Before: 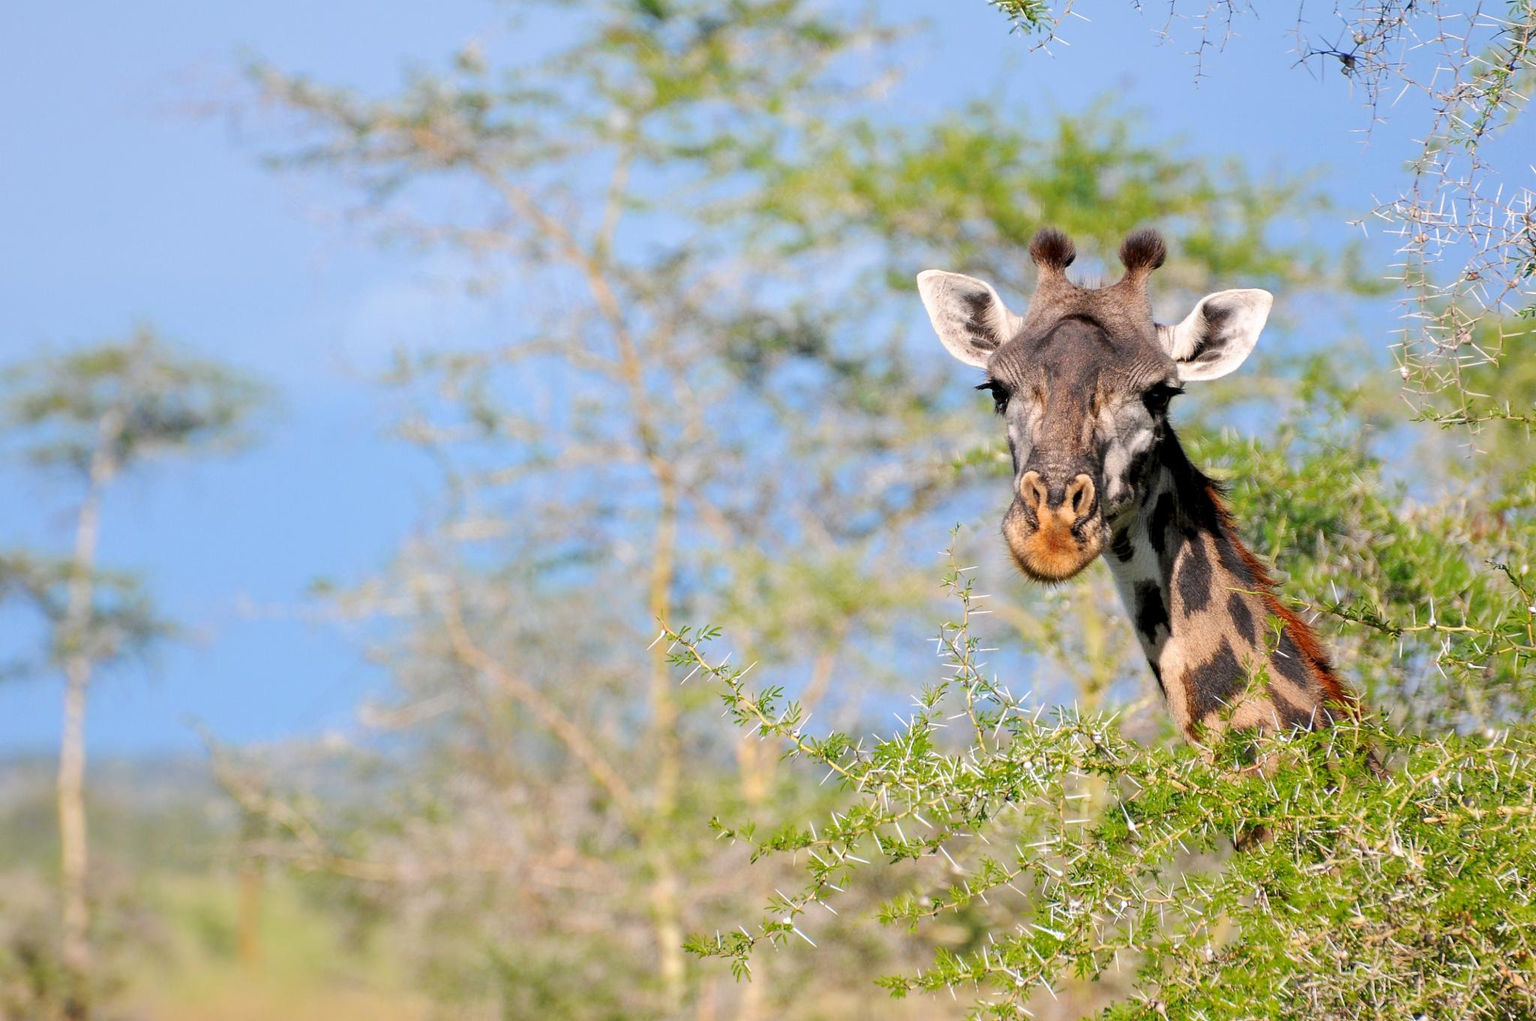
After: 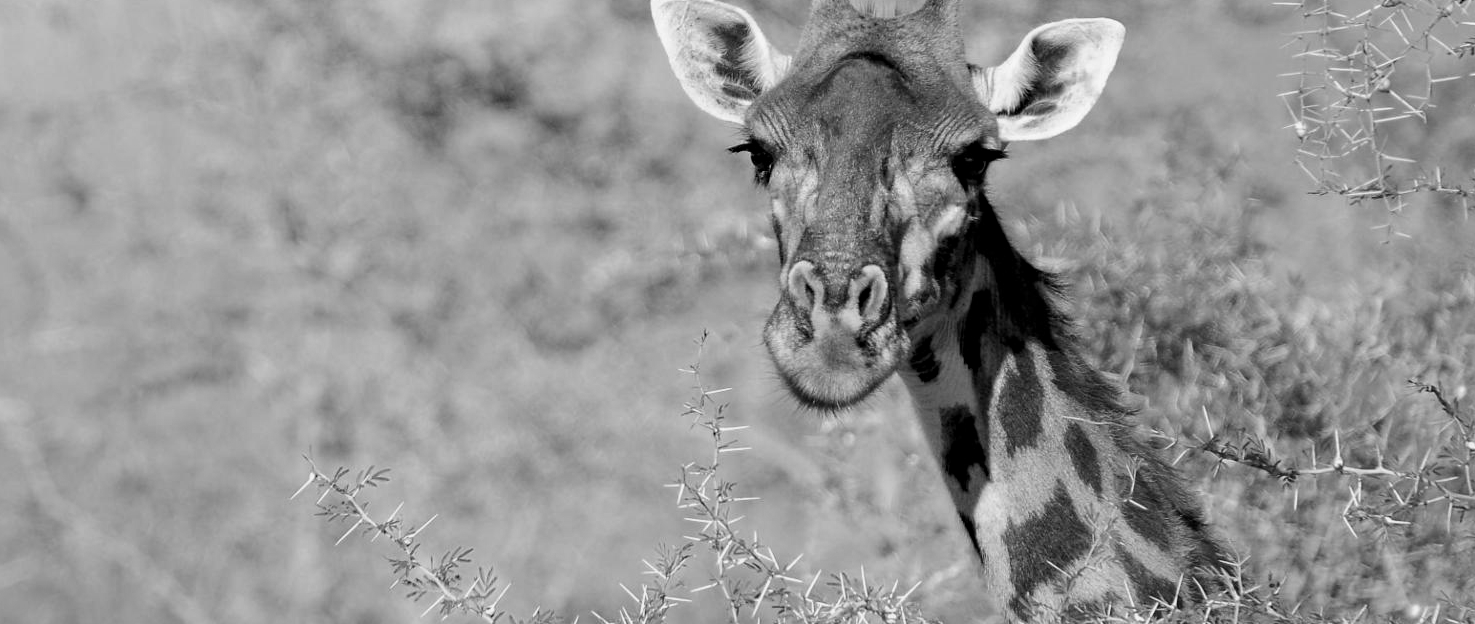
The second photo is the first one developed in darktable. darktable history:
exposure: exposure -0.151 EV, compensate highlight preservation false
haze removal: compatibility mode true, adaptive false
crop and rotate: left 27.938%, top 27.046%, bottom 27.046%
monochrome: a -6.99, b 35.61, size 1.4
